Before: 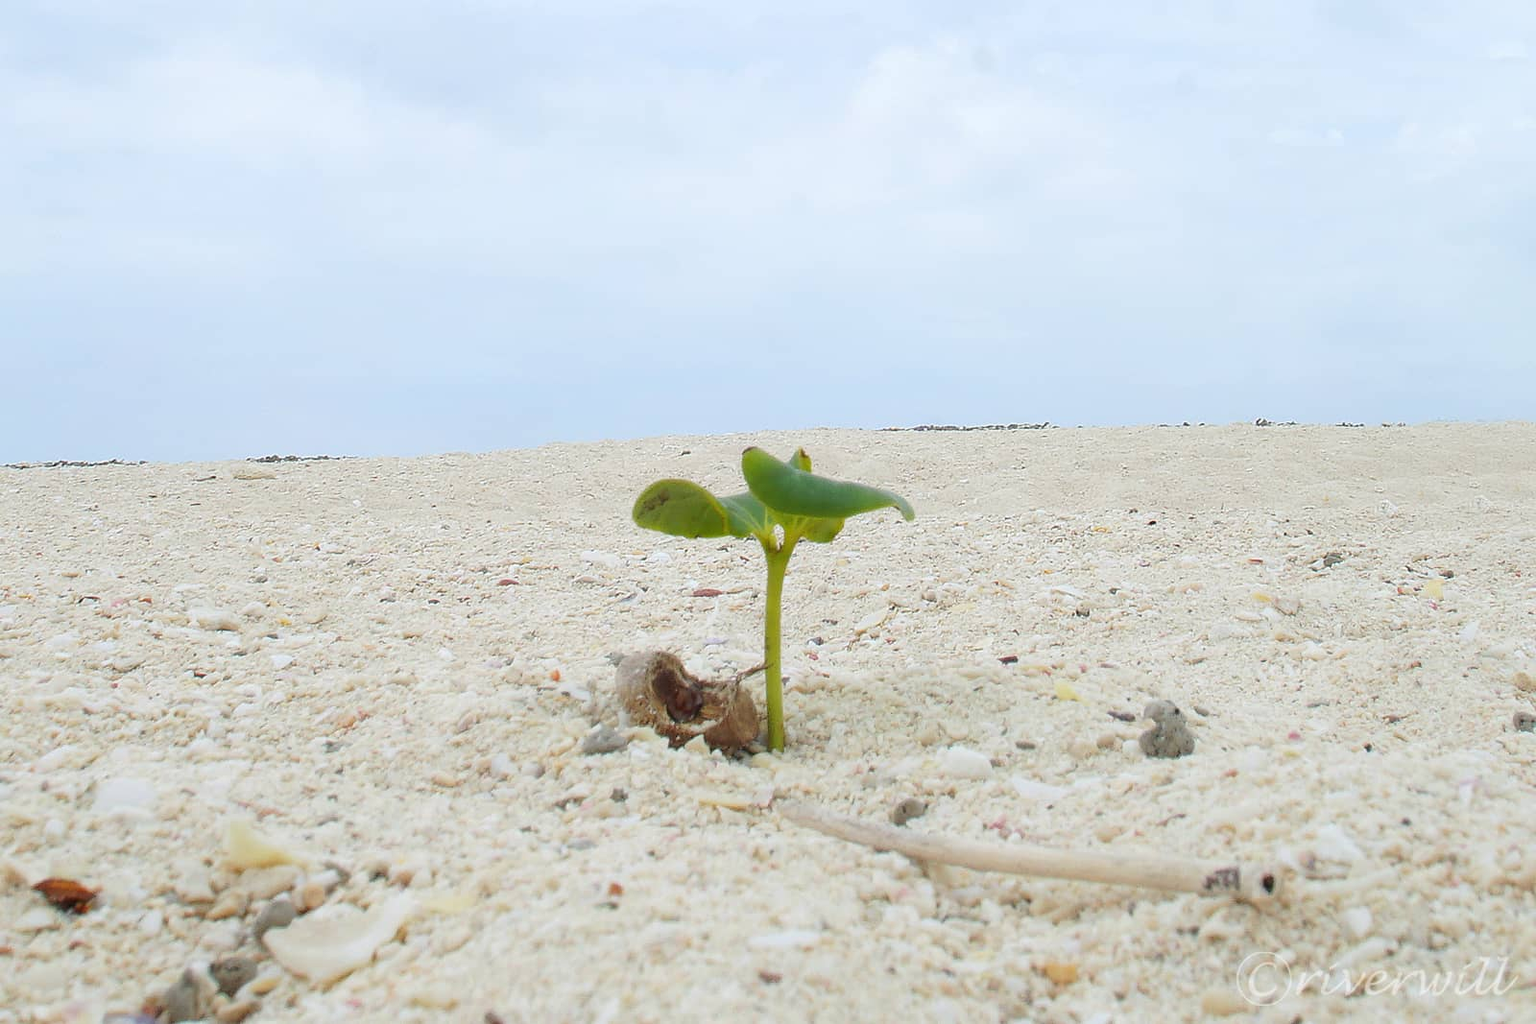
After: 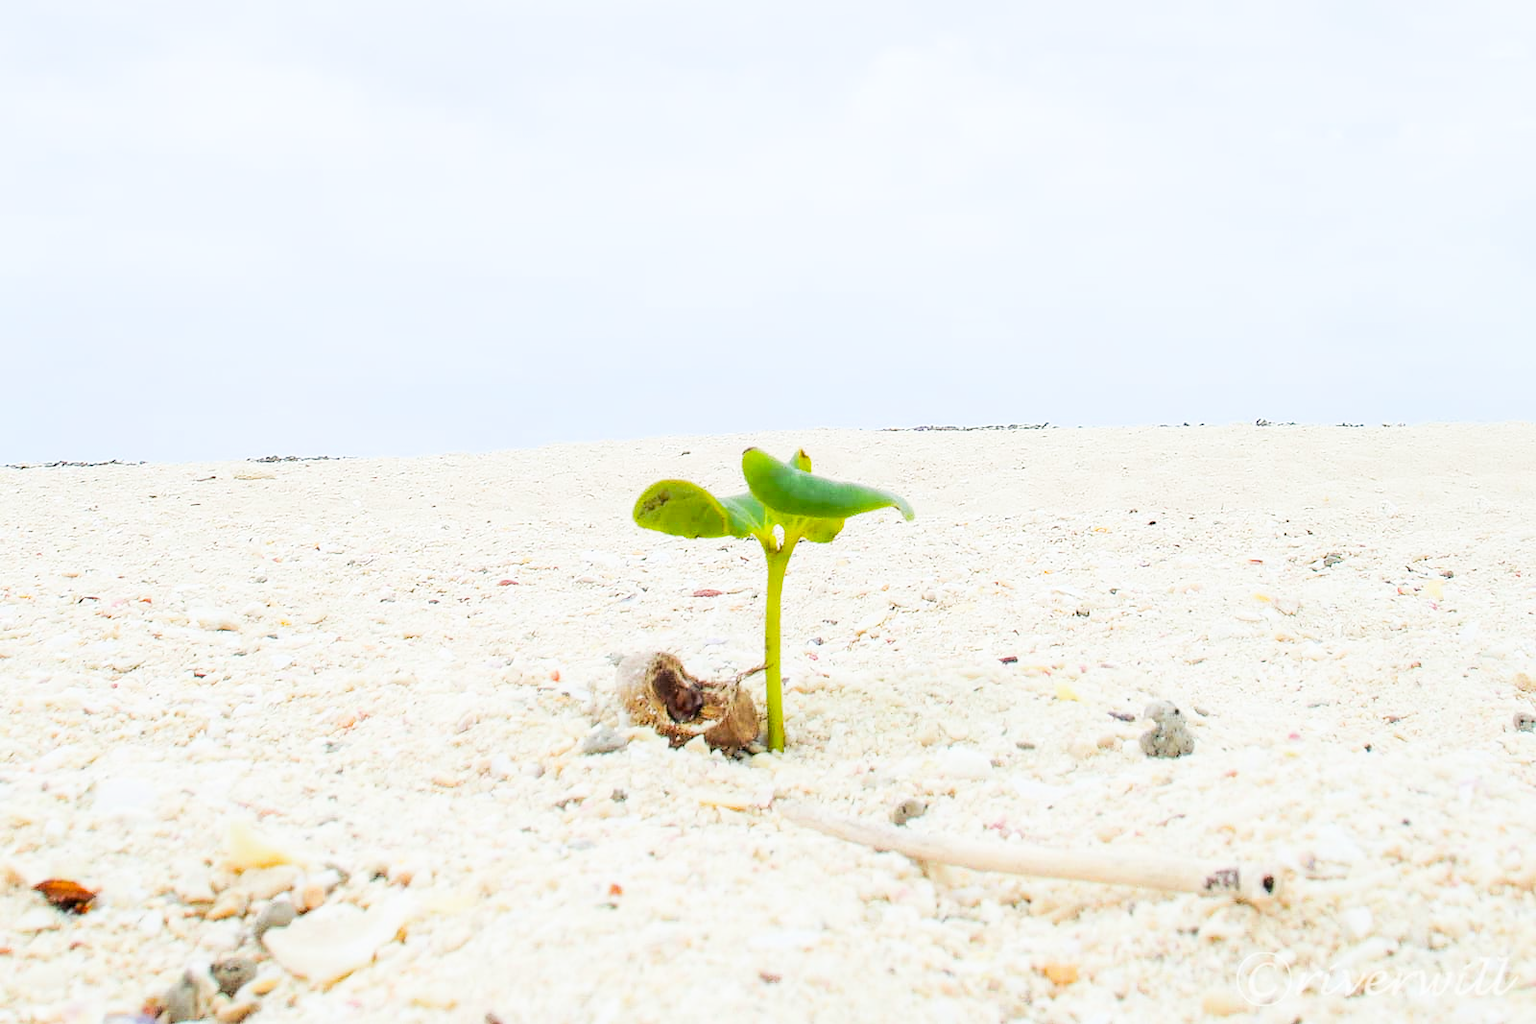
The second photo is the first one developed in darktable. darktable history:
local contrast: on, module defaults
color balance rgb: perceptual saturation grading › global saturation 30%, global vibrance 10%
exposure: black level correction 0, exposure 1.2 EV, compensate exposure bias true, compensate highlight preservation false
filmic rgb: black relative exposure -5 EV, hardness 2.88, contrast 1.4, highlights saturation mix -30%, contrast in shadows safe
